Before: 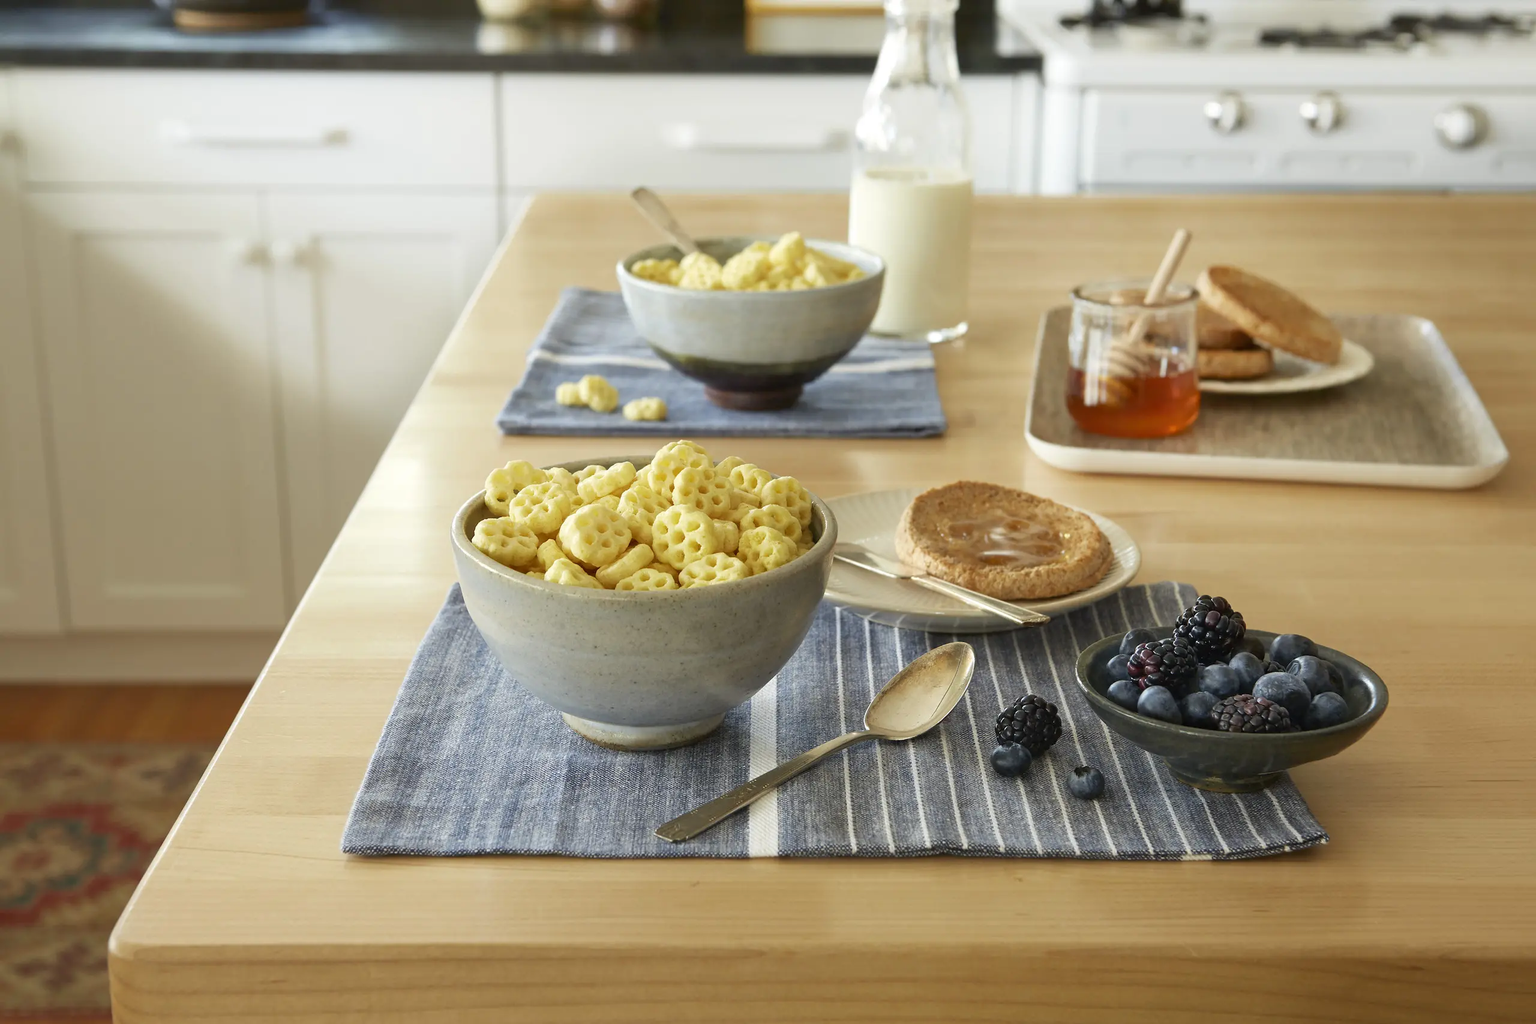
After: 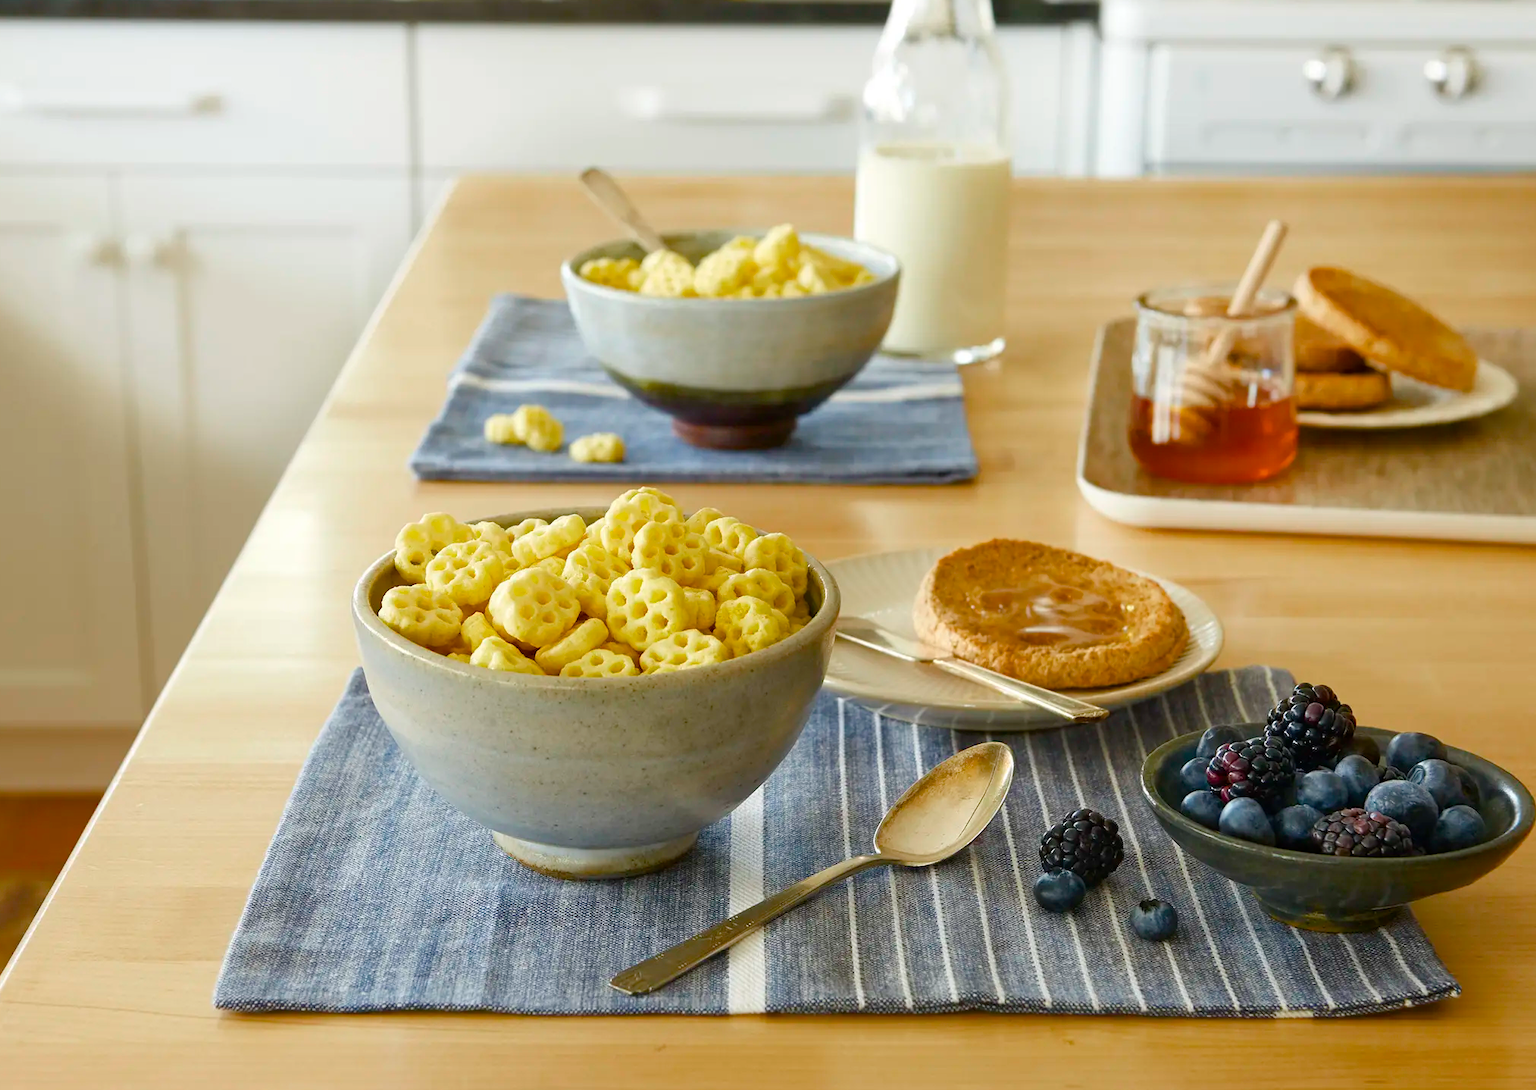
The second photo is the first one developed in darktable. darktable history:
crop: left 11.225%, top 5.381%, right 9.565%, bottom 10.314%
color balance rgb: perceptual saturation grading › global saturation 35%, perceptual saturation grading › highlights -25%, perceptual saturation grading › shadows 50%
